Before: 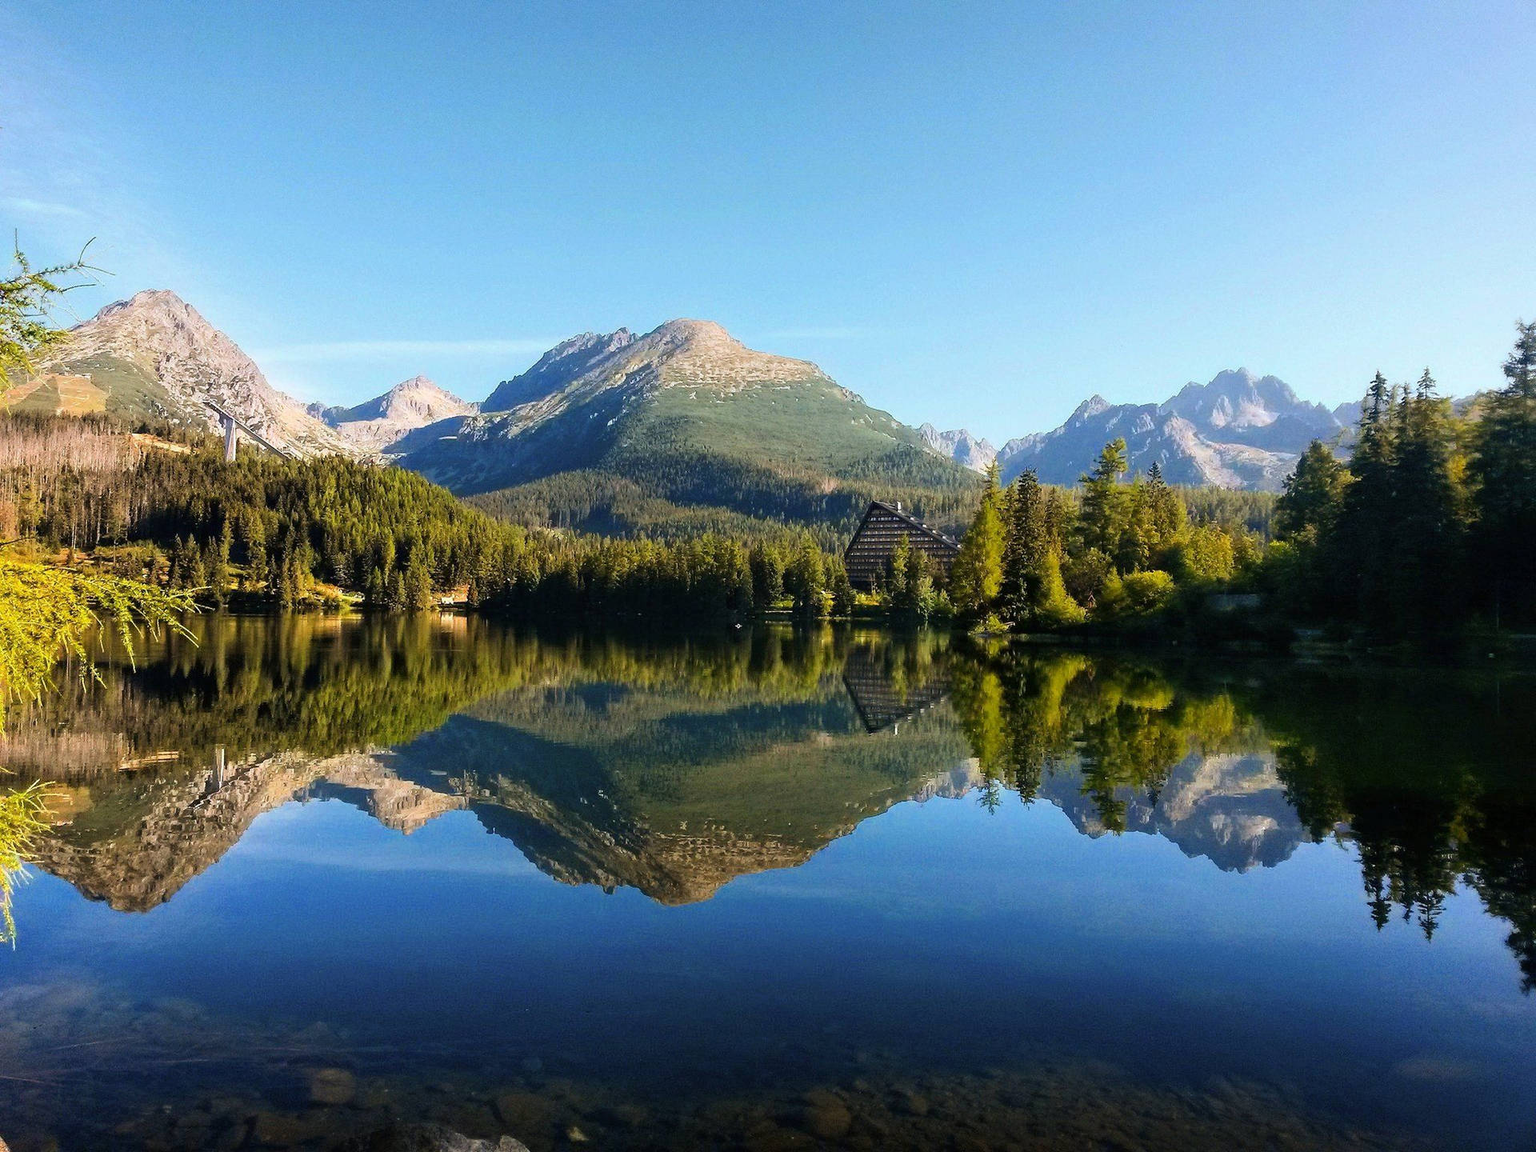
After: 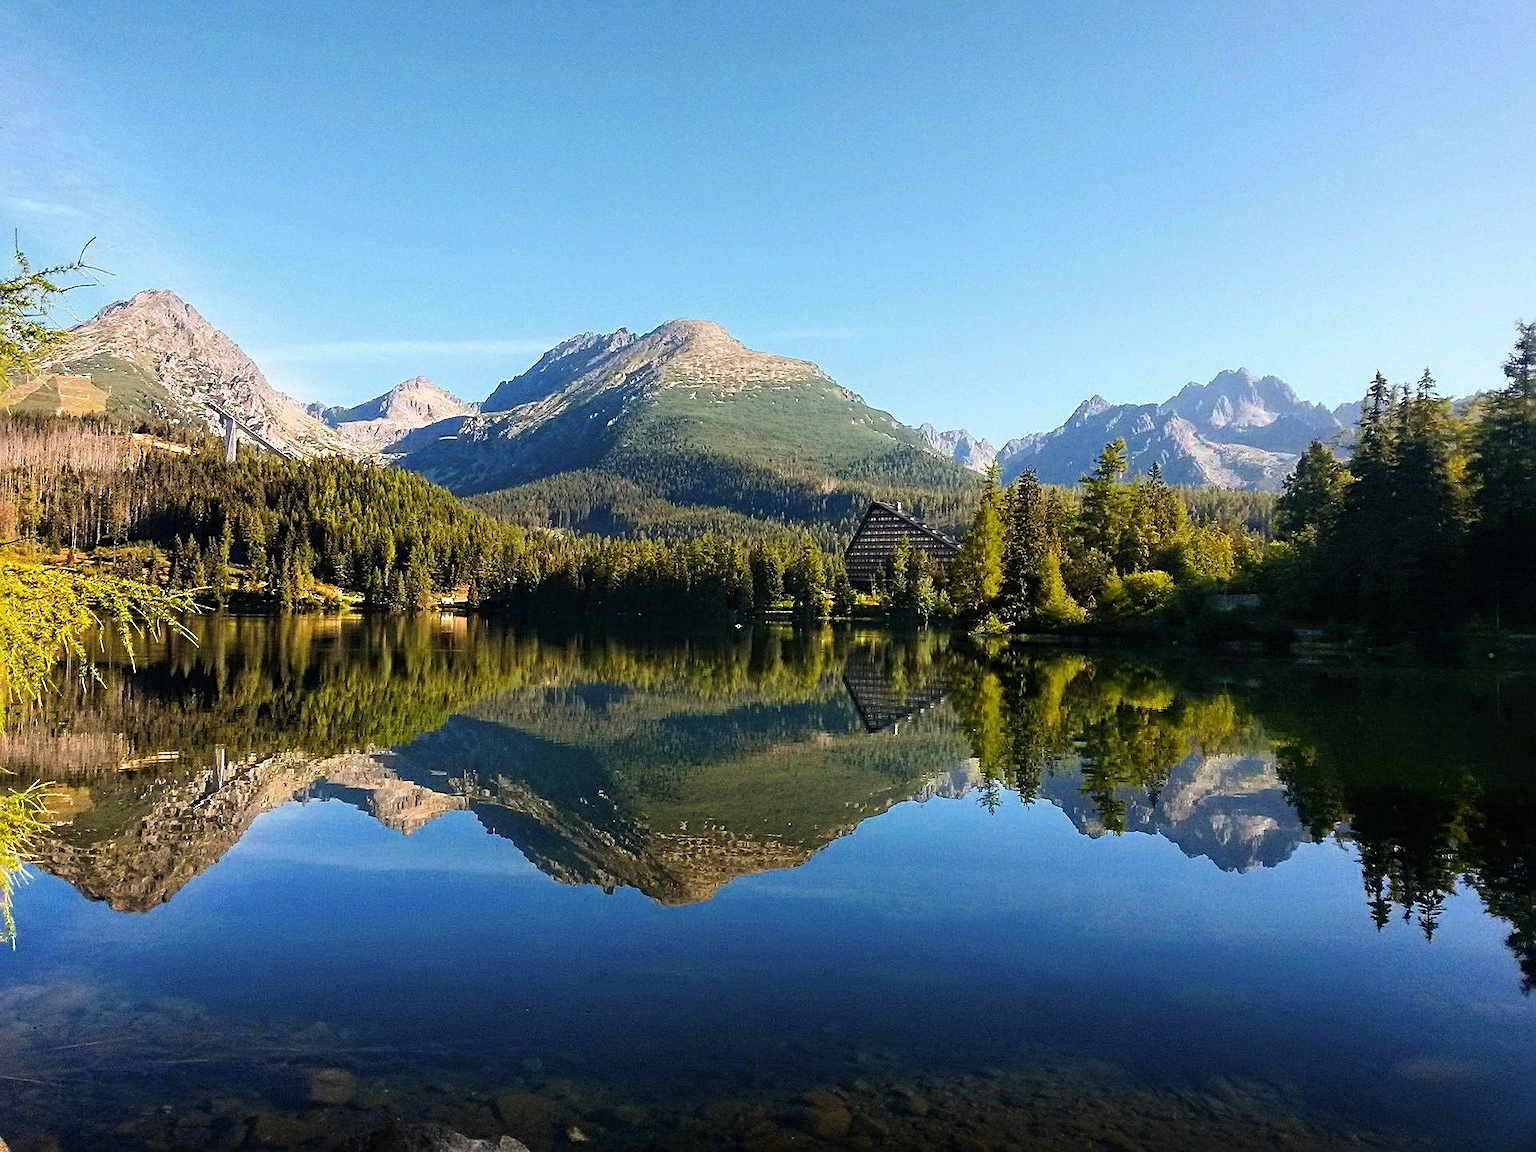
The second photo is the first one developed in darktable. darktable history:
sharpen: radius 2.752
